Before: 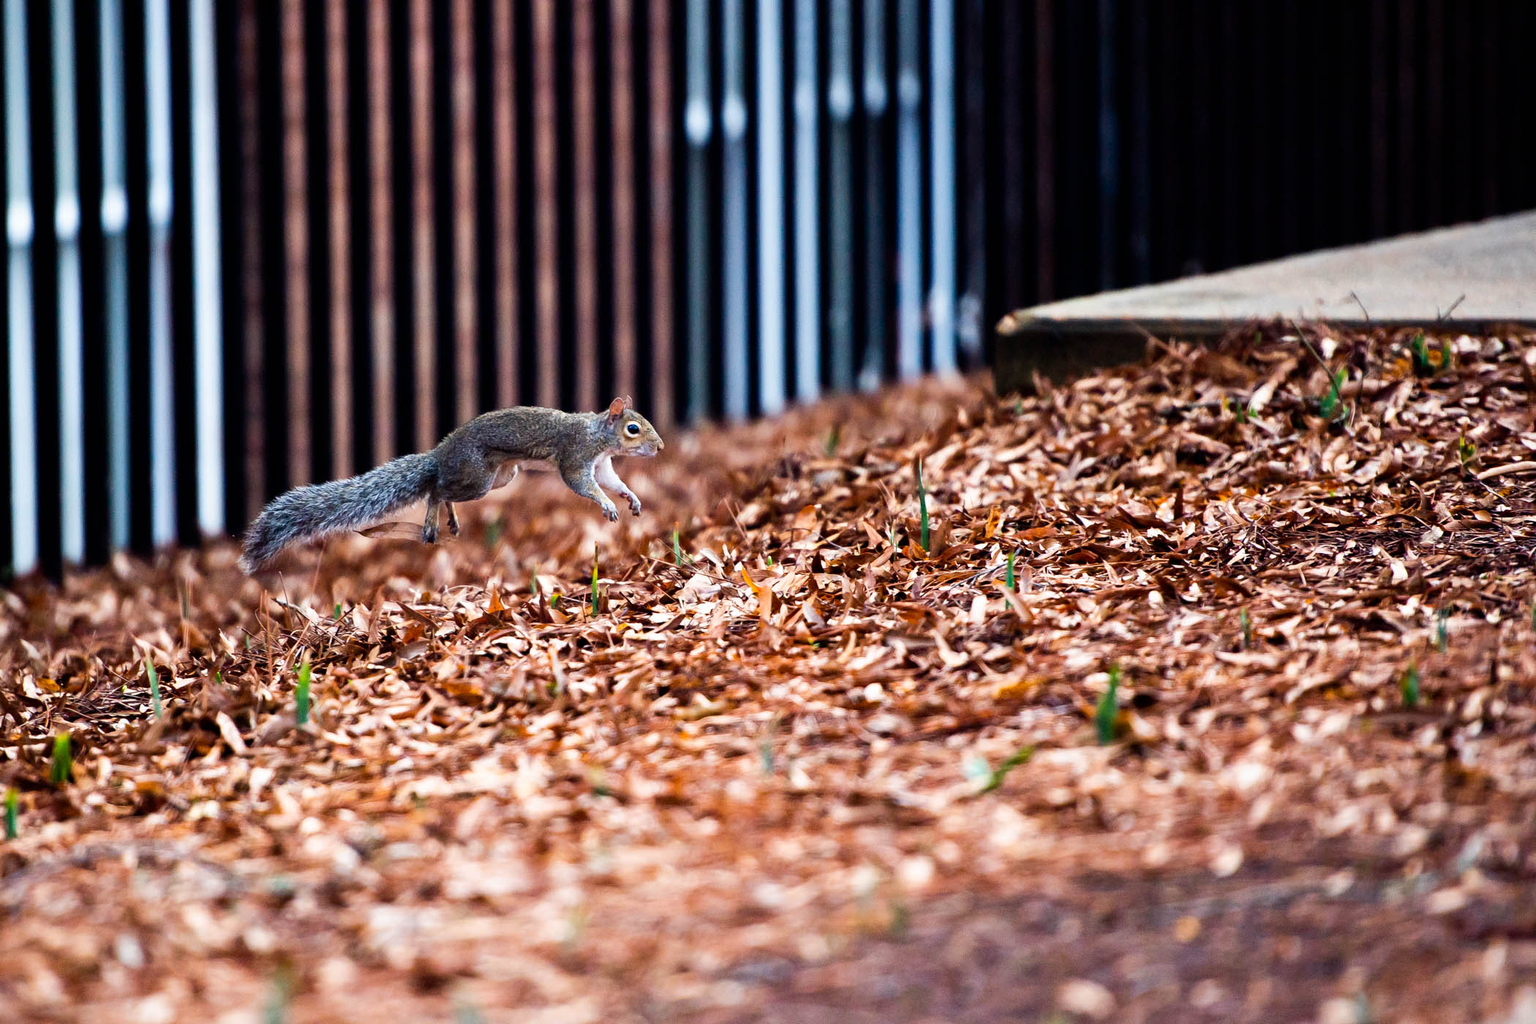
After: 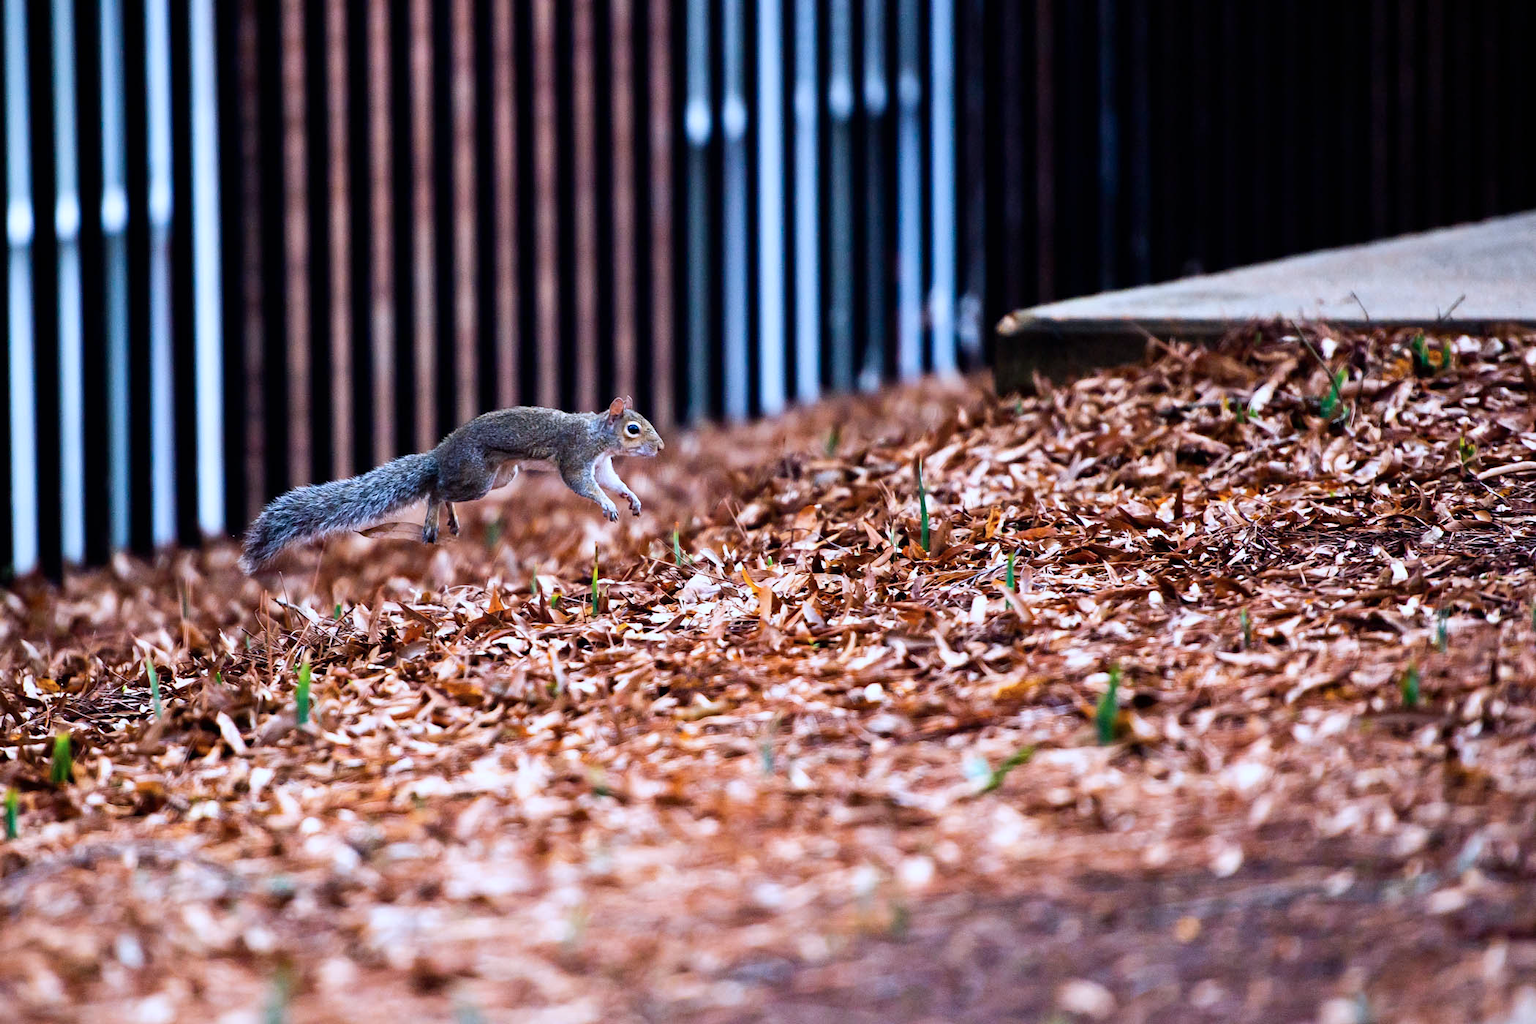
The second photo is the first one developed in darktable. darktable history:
color calibration: illuminant as shot in camera, x 0.37, y 0.382, temperature 4313.32 K
